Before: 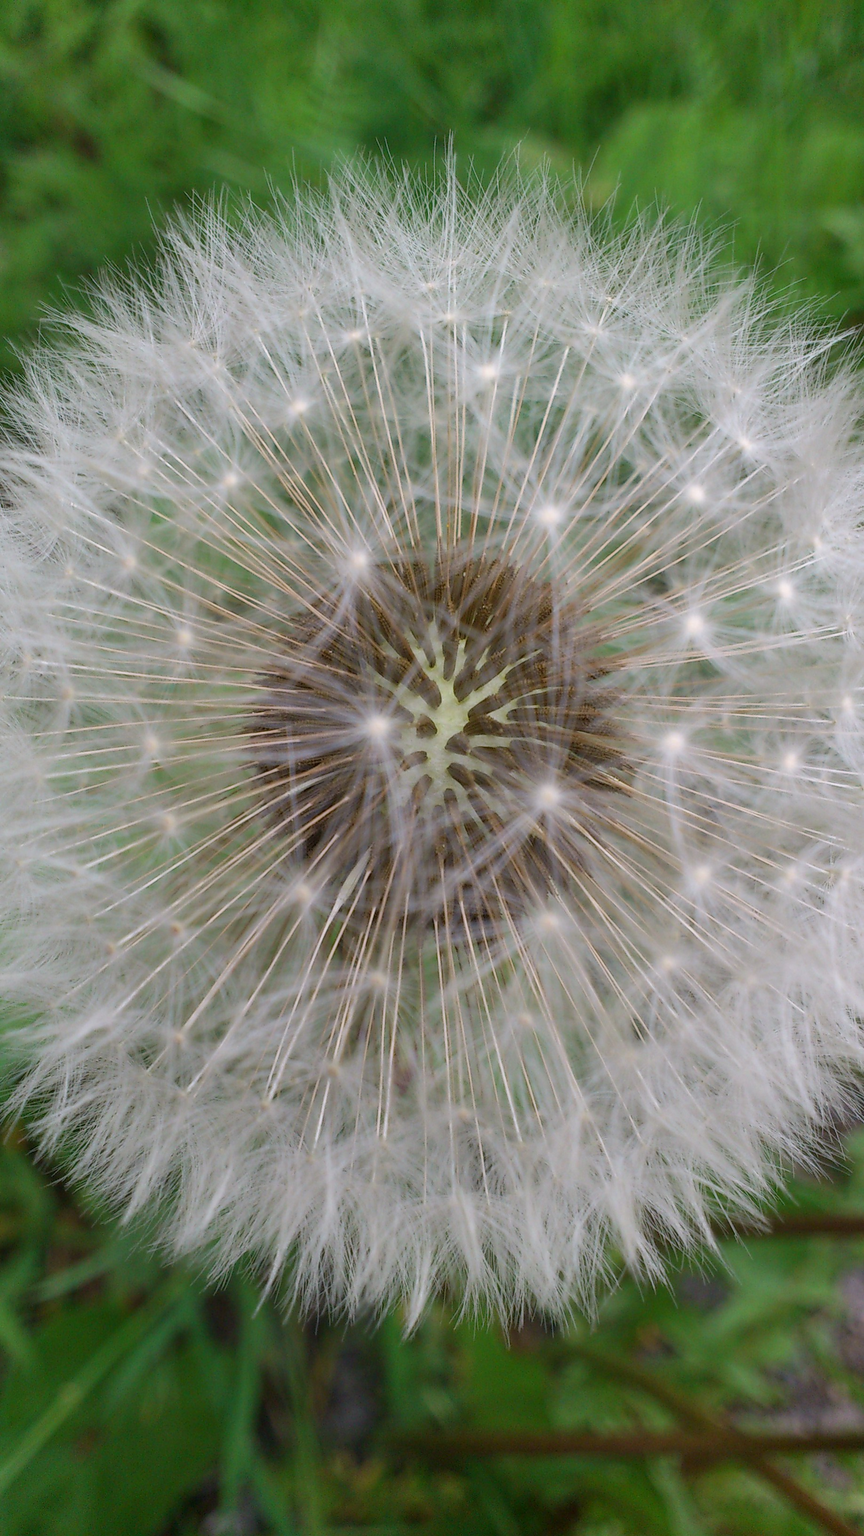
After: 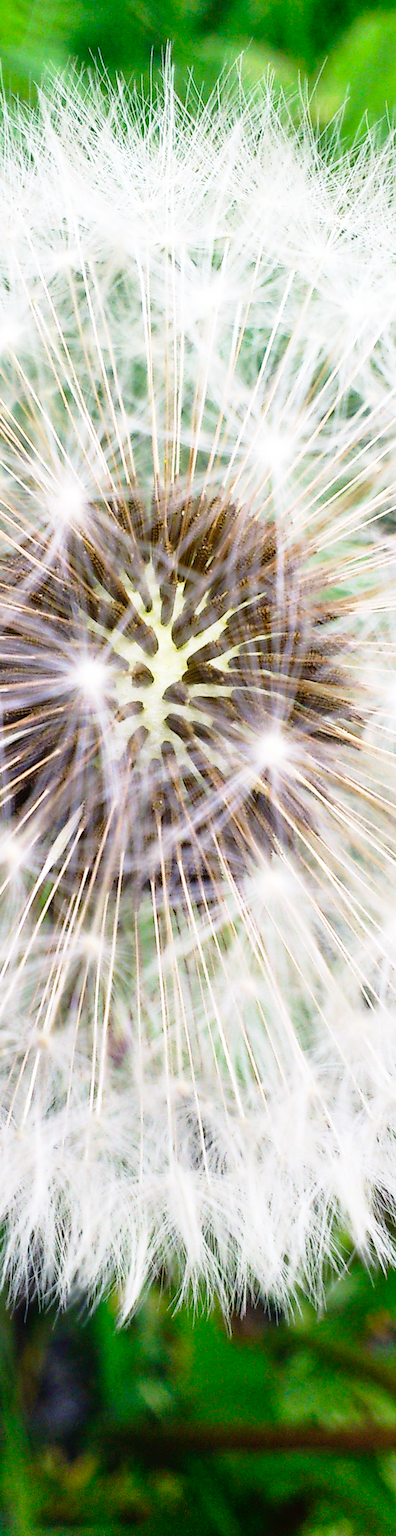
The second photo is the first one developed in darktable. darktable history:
tone curve: curves: ch0 [(0, 0.008) (0.083, 0.073) (0.28, 0.286) (0.528, 0.559) (0.961, 0.966) (1, 1)], color space Lab, linked channels, preserve colors none
crop: left 33.911%, top 6.038%, right 22.959%
color balance rgb: shadows lift › luminance -21.343%, shadows lift › chroma 6.538%, shadows lift › hue 267.35°, perceptual saturation grading › global saturation 19.804%, perceptual brilliance grading › global brilliance 14.445%, perceptual brilliance grading › shadows -34.204%
base curve: curves: ch0 [(0, 0) (0.012, 0.01) (0.073, 0.168) (0.31, 0.711) (0.645, 0.957) (1, 1)], preserve colors none
